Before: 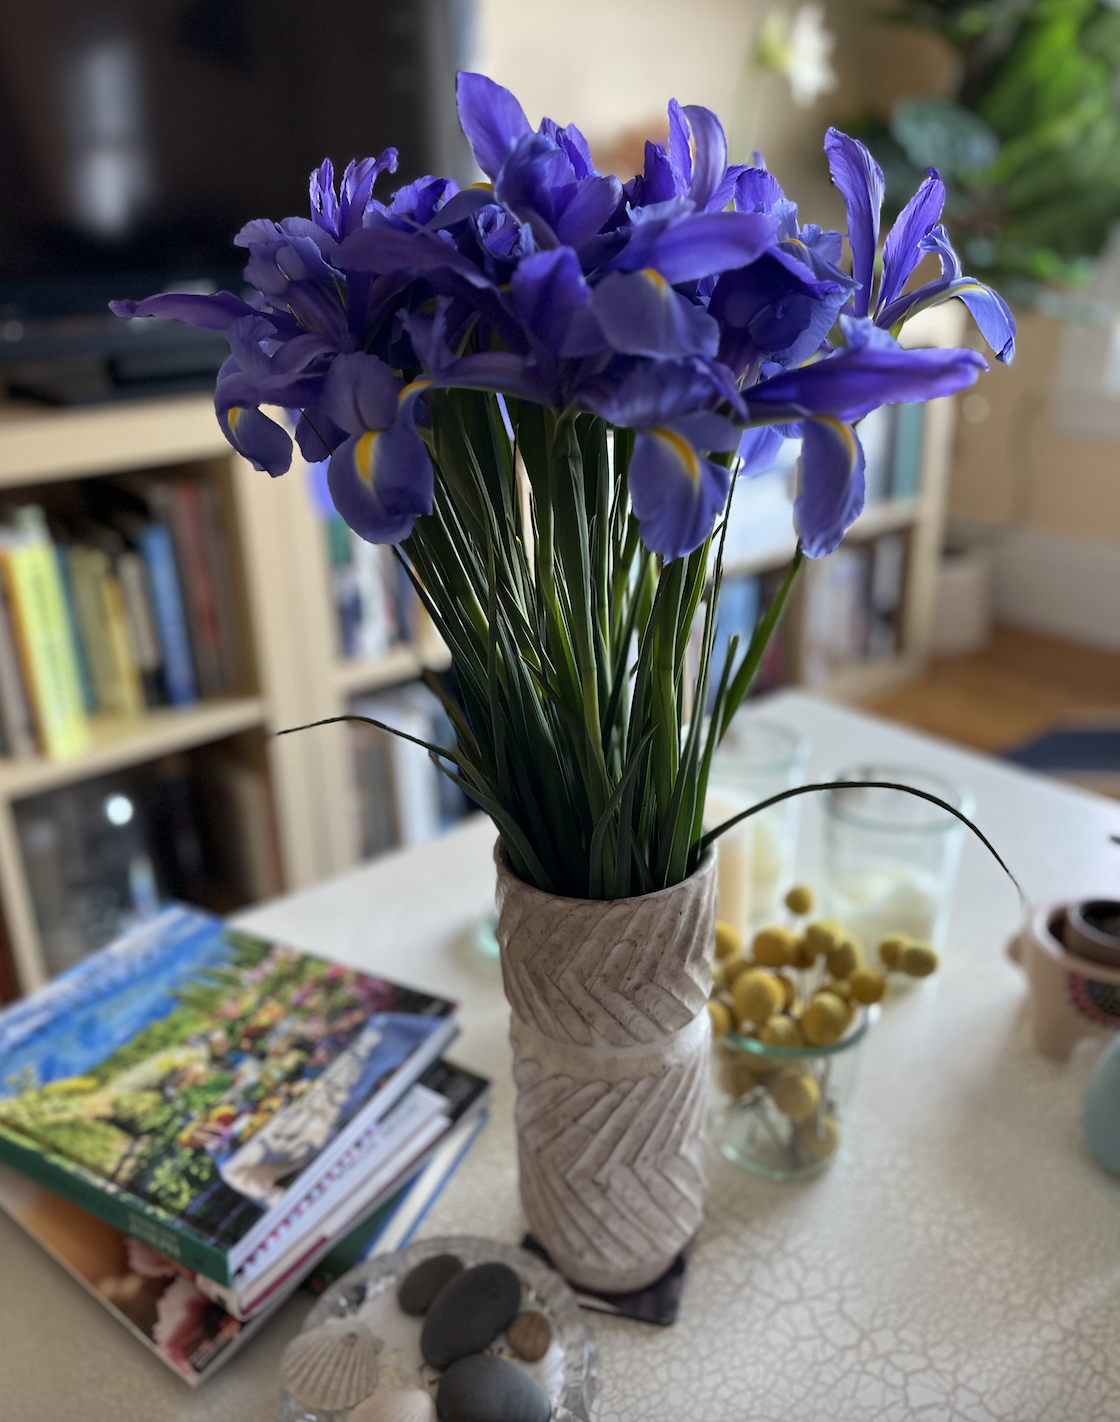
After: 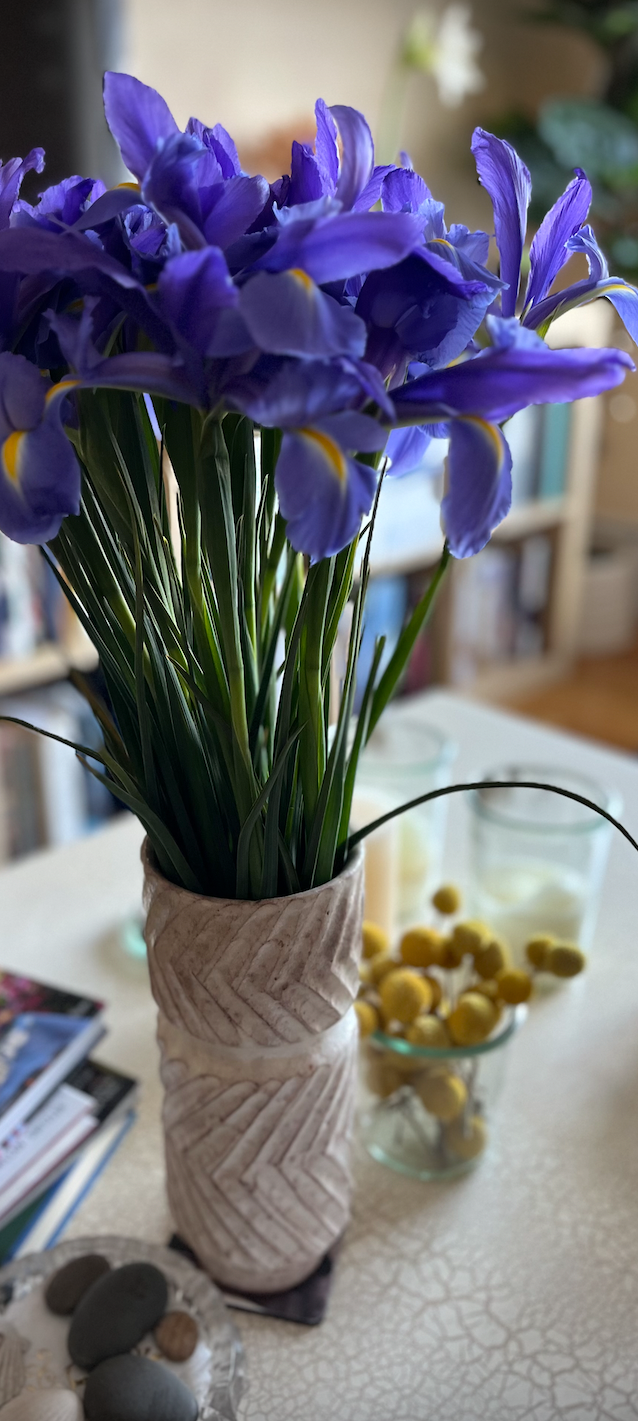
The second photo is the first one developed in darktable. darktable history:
shadows and highlights: shadows 13.7, white point adjustment 1.33, soften with gaussian
tone equalizer: on, module defaults
crop: left 31.531%, top 0.02%, right 11.445%
tone curve: color space Lab, independent channels, preserve colors none
vignetting: on, module defaults
